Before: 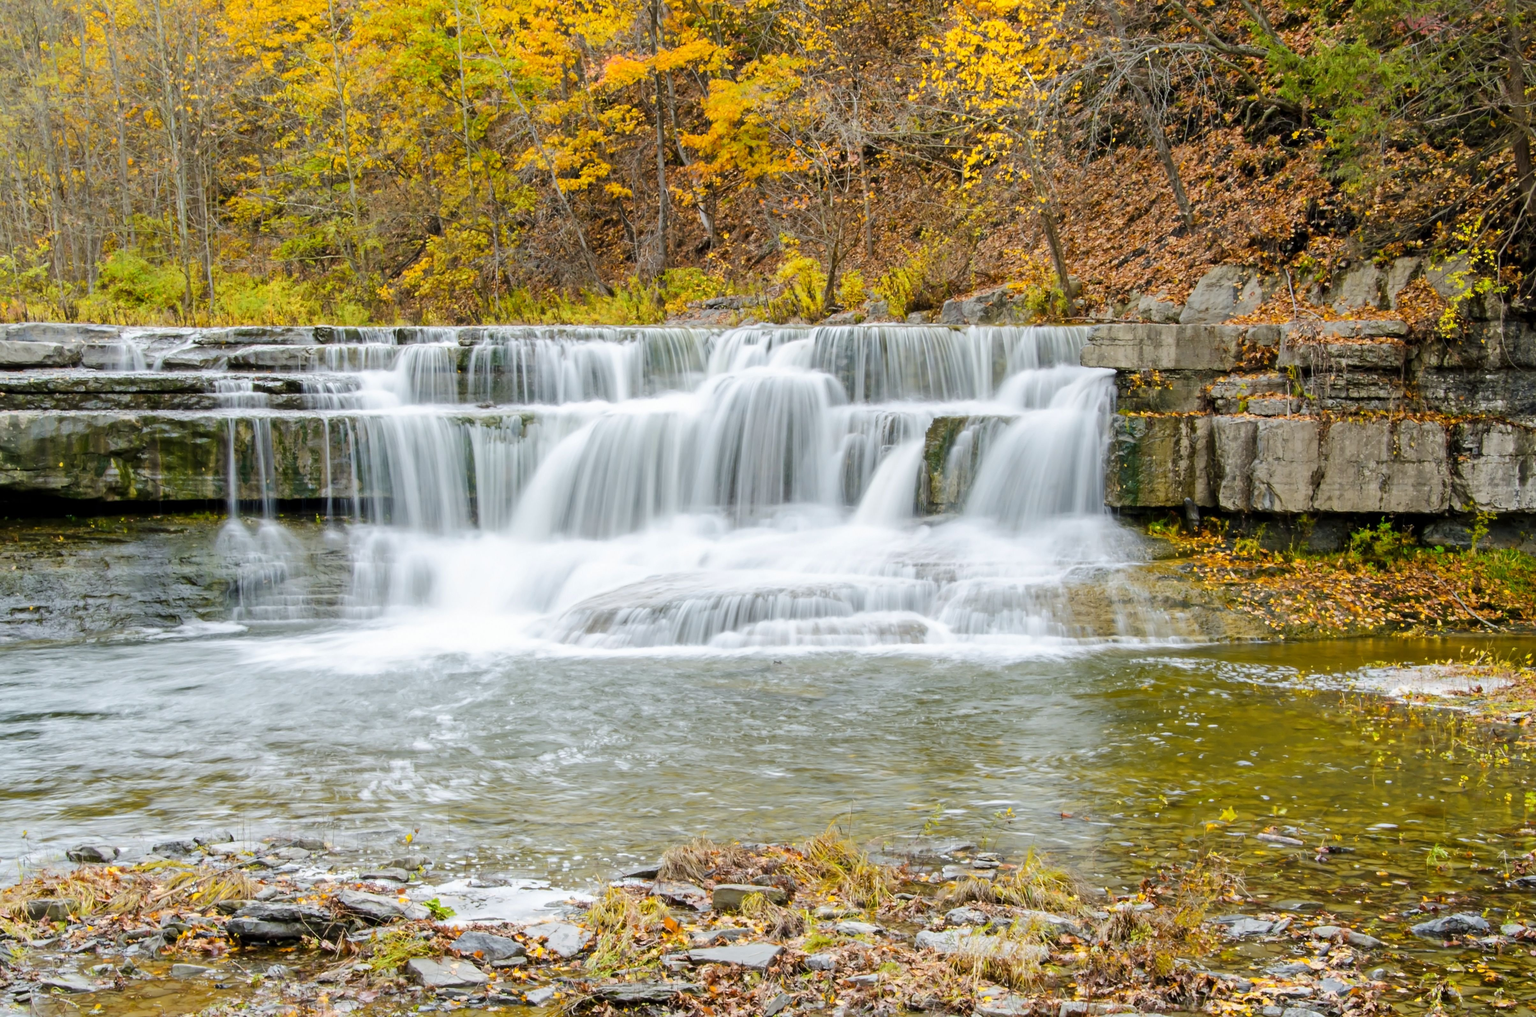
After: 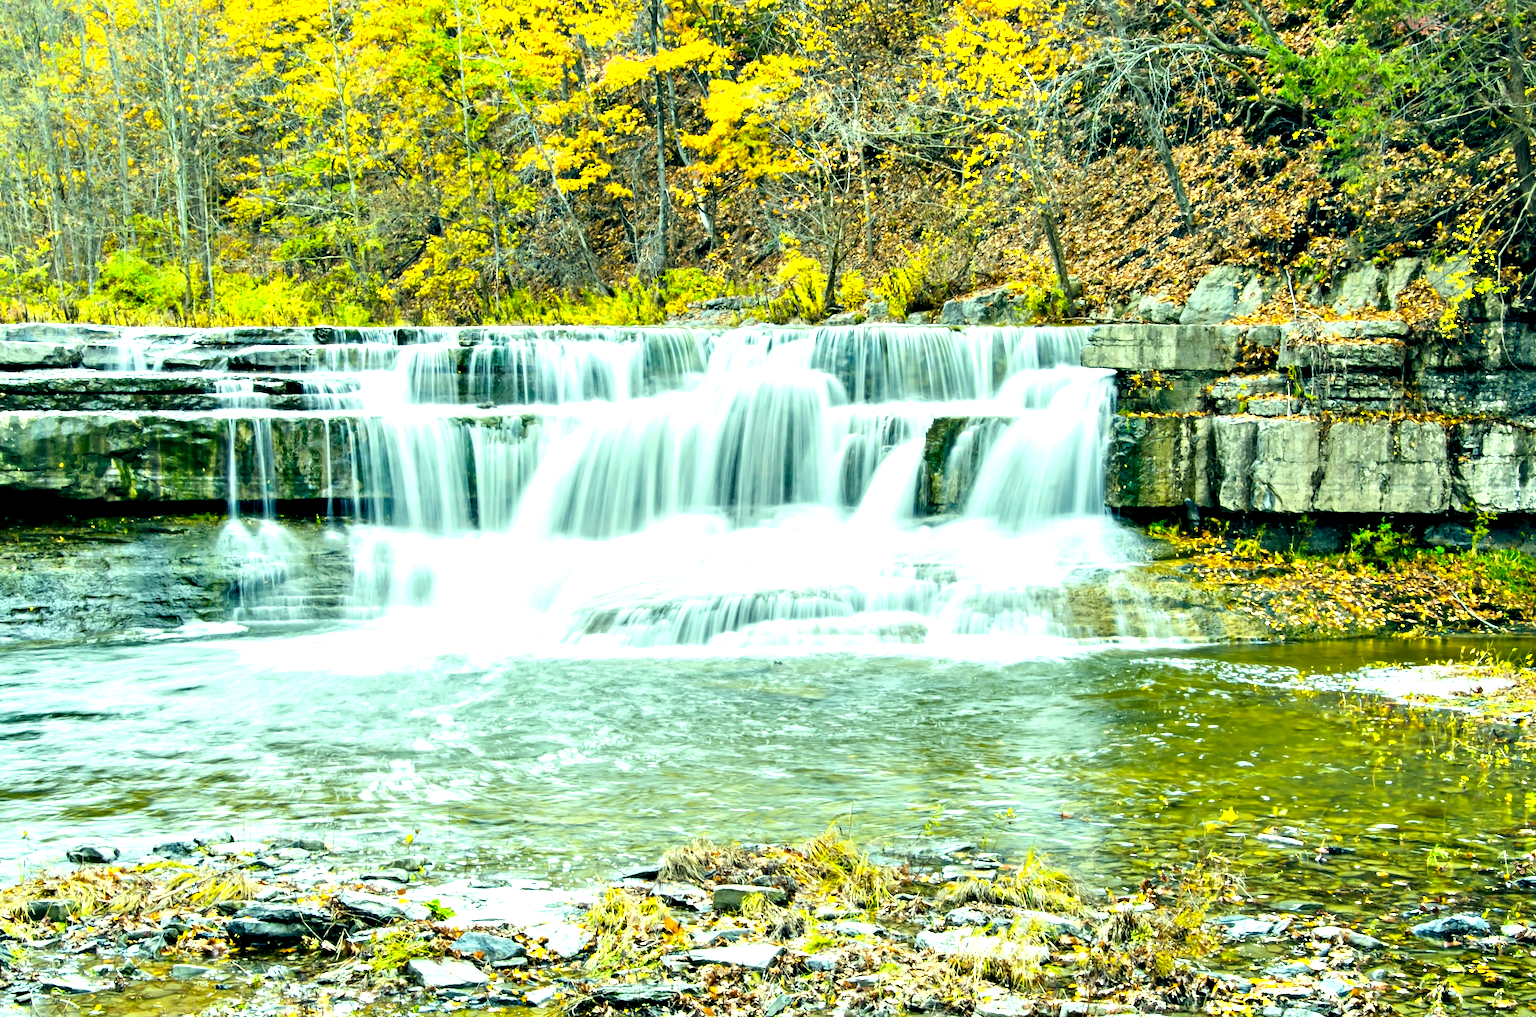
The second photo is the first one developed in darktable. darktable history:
contrast equalizer: y [[0.6 ×6], [0.55 ×6], [0 ×6], [0 ×6], [0 ×6]]
exposure: black level correction 0, exposure 0.897 EV, compensate highlight preservation false
color correction: highlights a* -19.82, highlights b* 9.8, shadows a* -19.63, shadows b* -11.07
